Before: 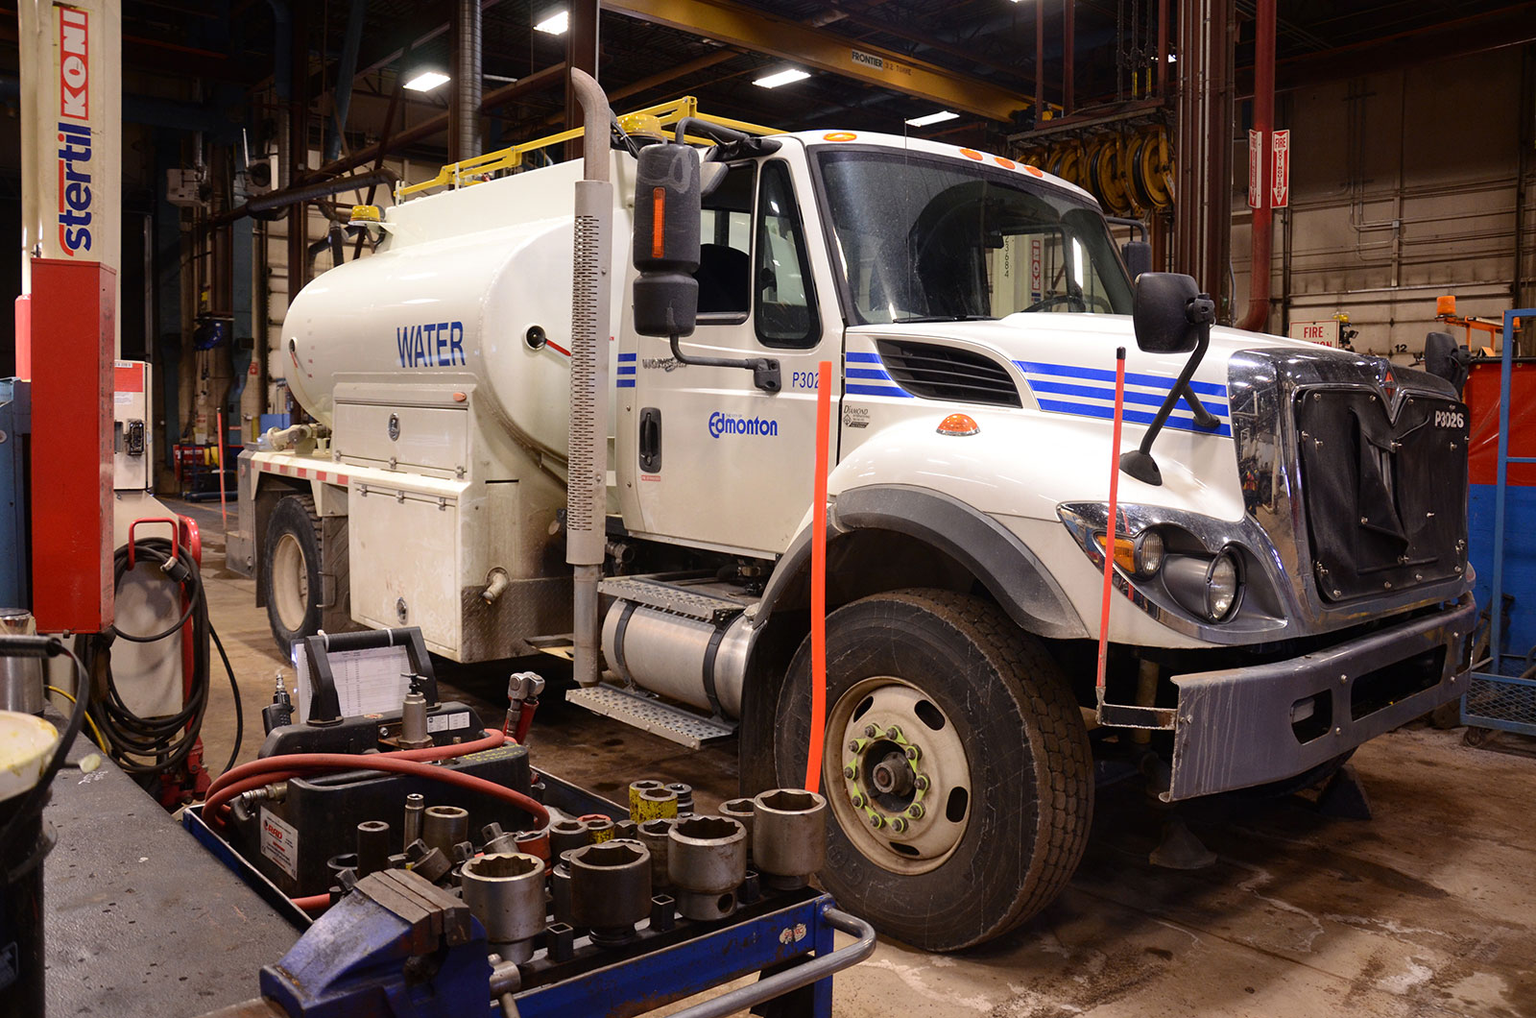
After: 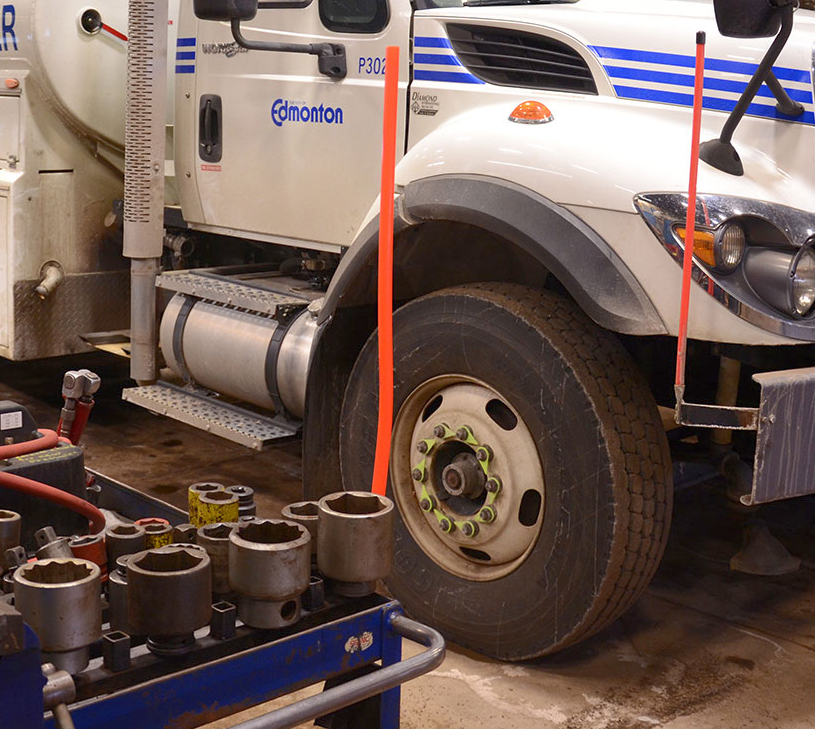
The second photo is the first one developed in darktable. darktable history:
crop and rotate: left 29.237%, top 31.152%, right 19.807%
rgb curve: curves: ch0 [(0, 0) (0.093, 0.159) (0.241, 0.265) (0.414, 0.42) (1, 1)], compensate middle gray true, preserve colors basic power
